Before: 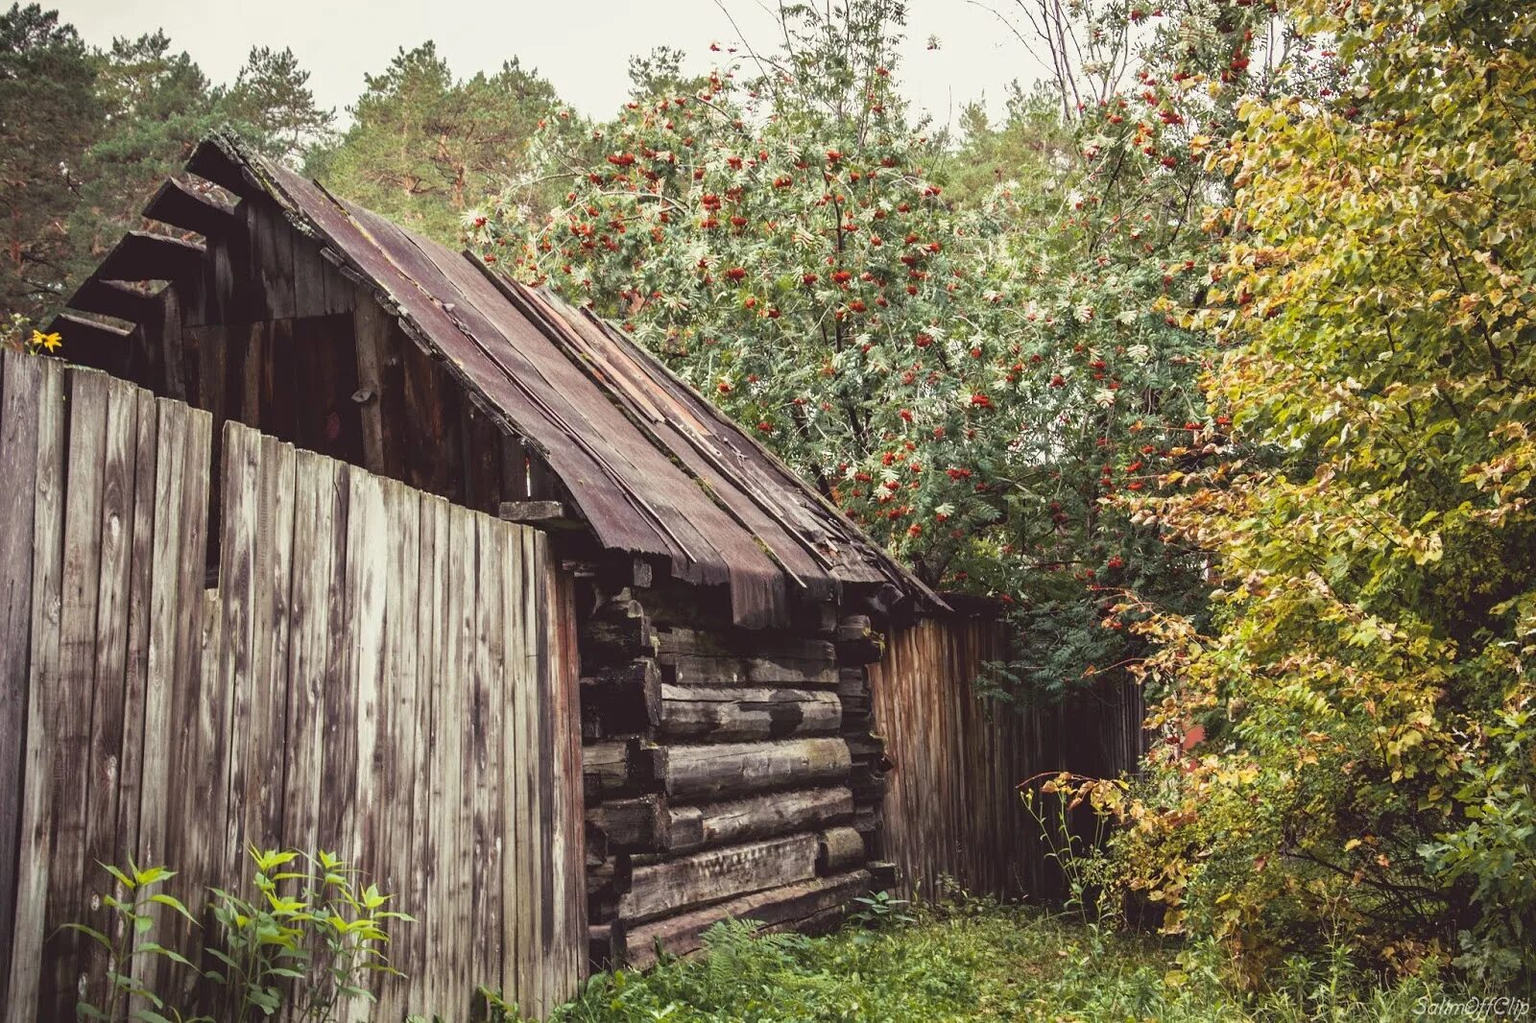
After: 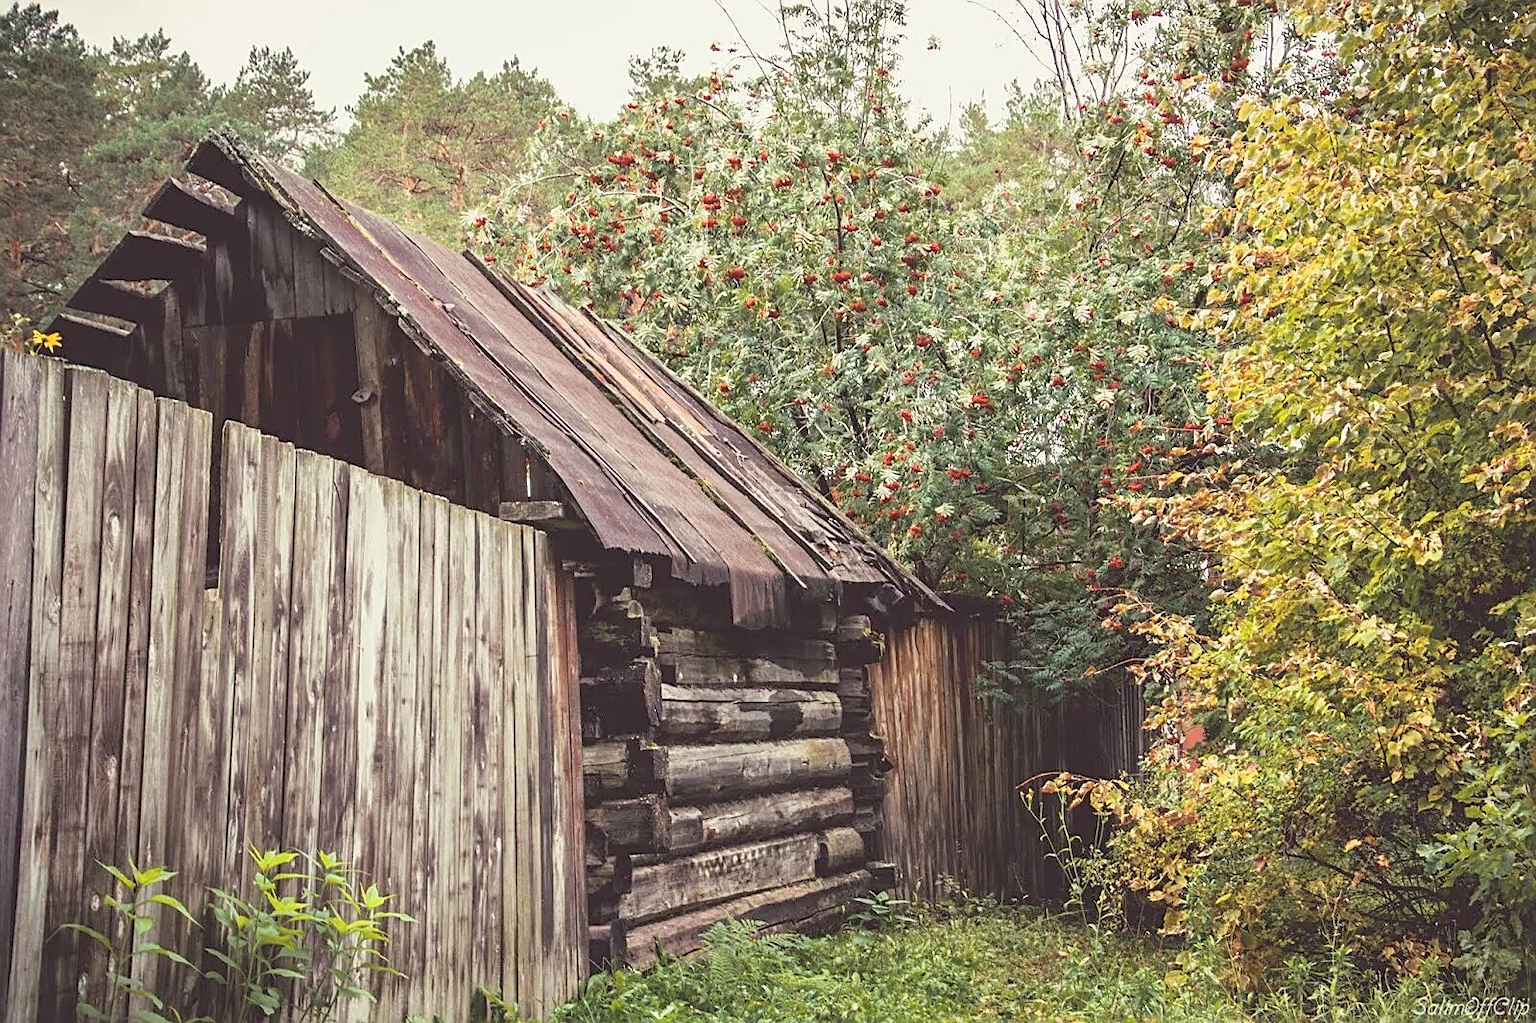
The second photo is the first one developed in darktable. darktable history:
sharpen: on, module defaults
color balance: on, module defaults
contrast brightness saturation: brightness 0.15
